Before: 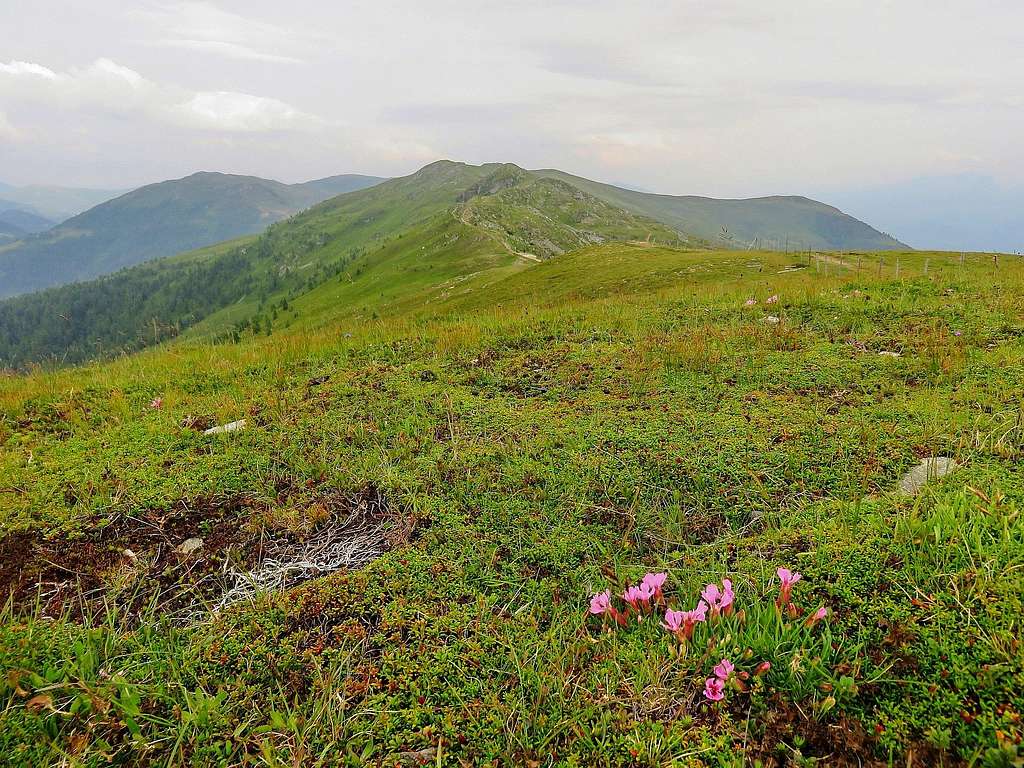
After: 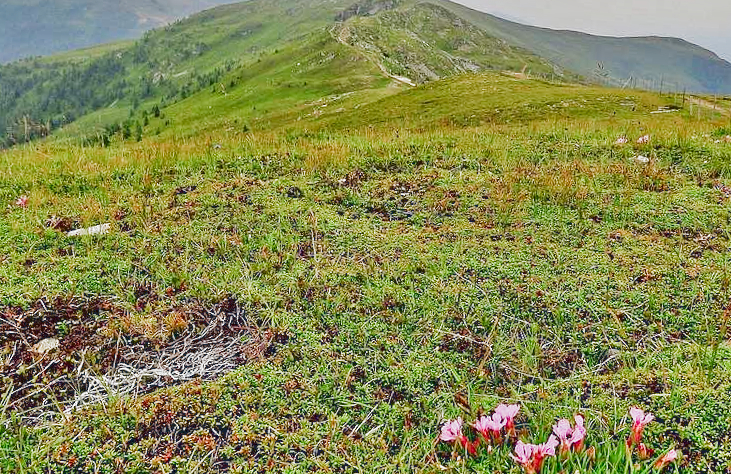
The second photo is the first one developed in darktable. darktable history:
exposure: black level correction 0.002, compensate highlight preservation false
crop and rotate: angle -3.85°, left 9.913%, top 20.851%, right 12.388%, bottom 11.954%
filmic rgb: black relative exposure -11.32 EV, white relative exposure 3.23 EV, hardness 6.83, preserve chrominance RGB euclidean norm, color science v5 (2021), contrast in shadows safe, contrast in highlights safe
contrast equalizer: y [[0.6 ×6], [0.55 ×6], [0 ×6], [0 ×6], [0 ×6]]
tone equalizer: -7 EV 0.163 EV, -6 EV 0.572 EV, -5 EV 1.18 EV, -4 EV 1.31 EV, -3 EV 1.12 EV, -2 EV 0.6 EV, -1 EV 0.164 EV
